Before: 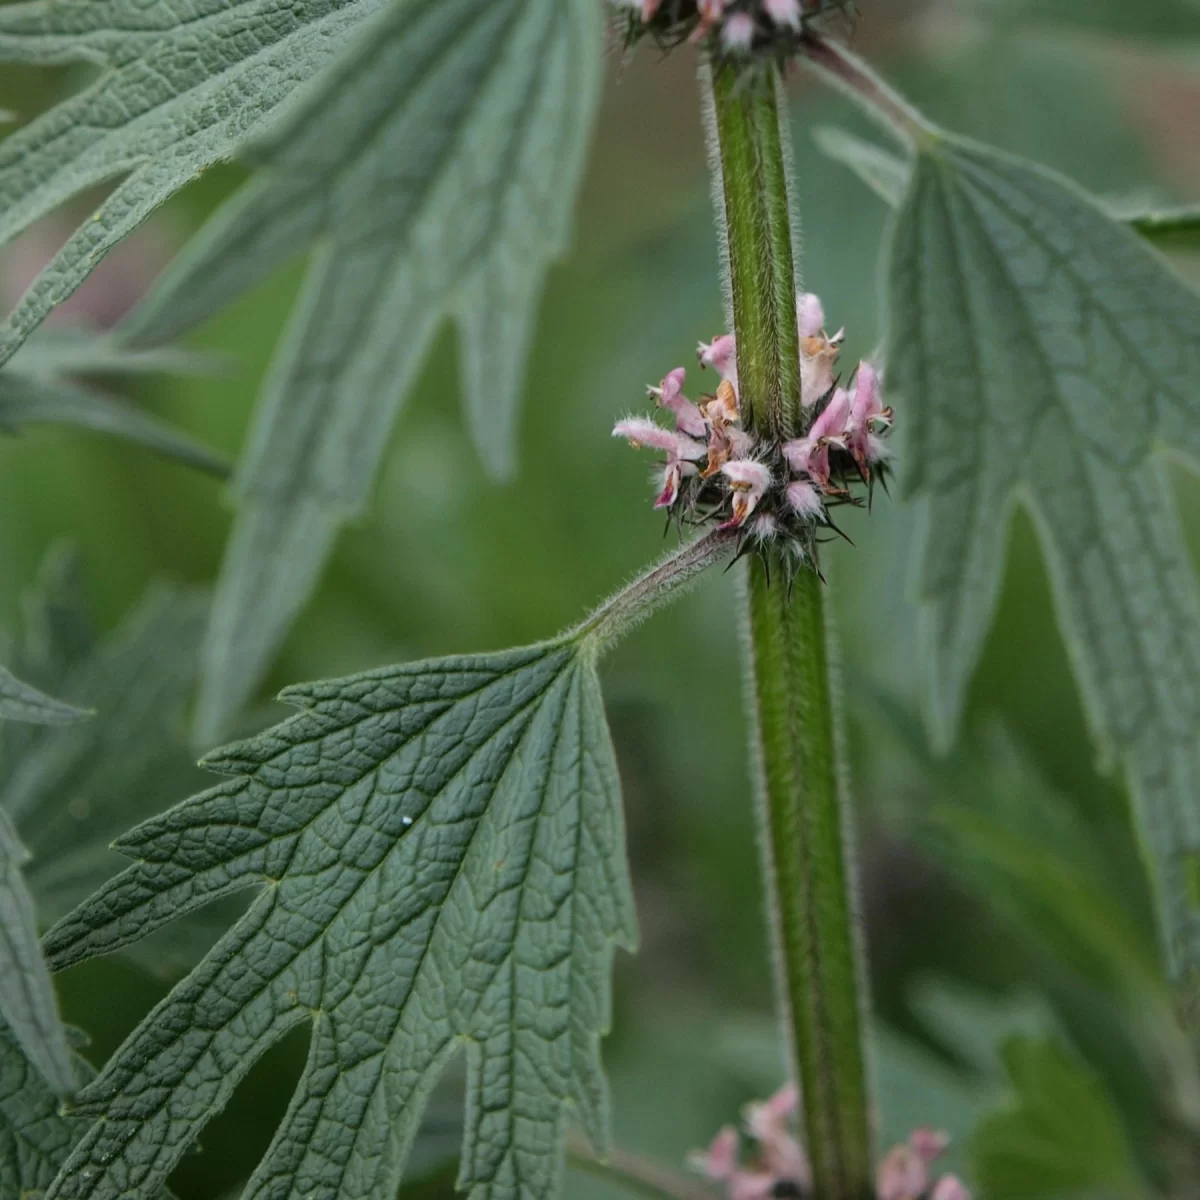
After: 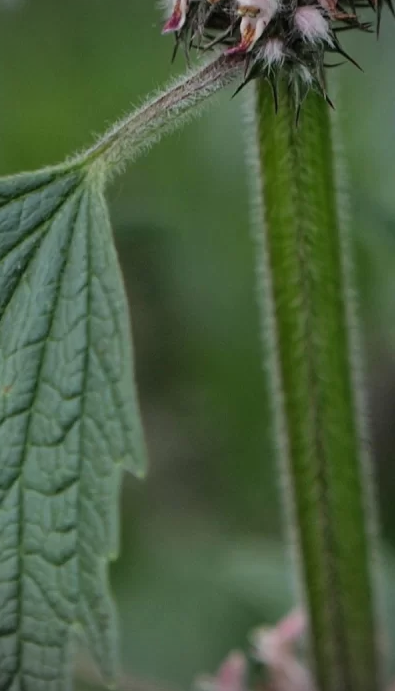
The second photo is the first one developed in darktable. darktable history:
exposure: black level correction 0, compensate highlight preservation false
crop: left 41.033%, top 39.594%, right 26.005%, bottom 2.776%
vignetting: on, module defaults
